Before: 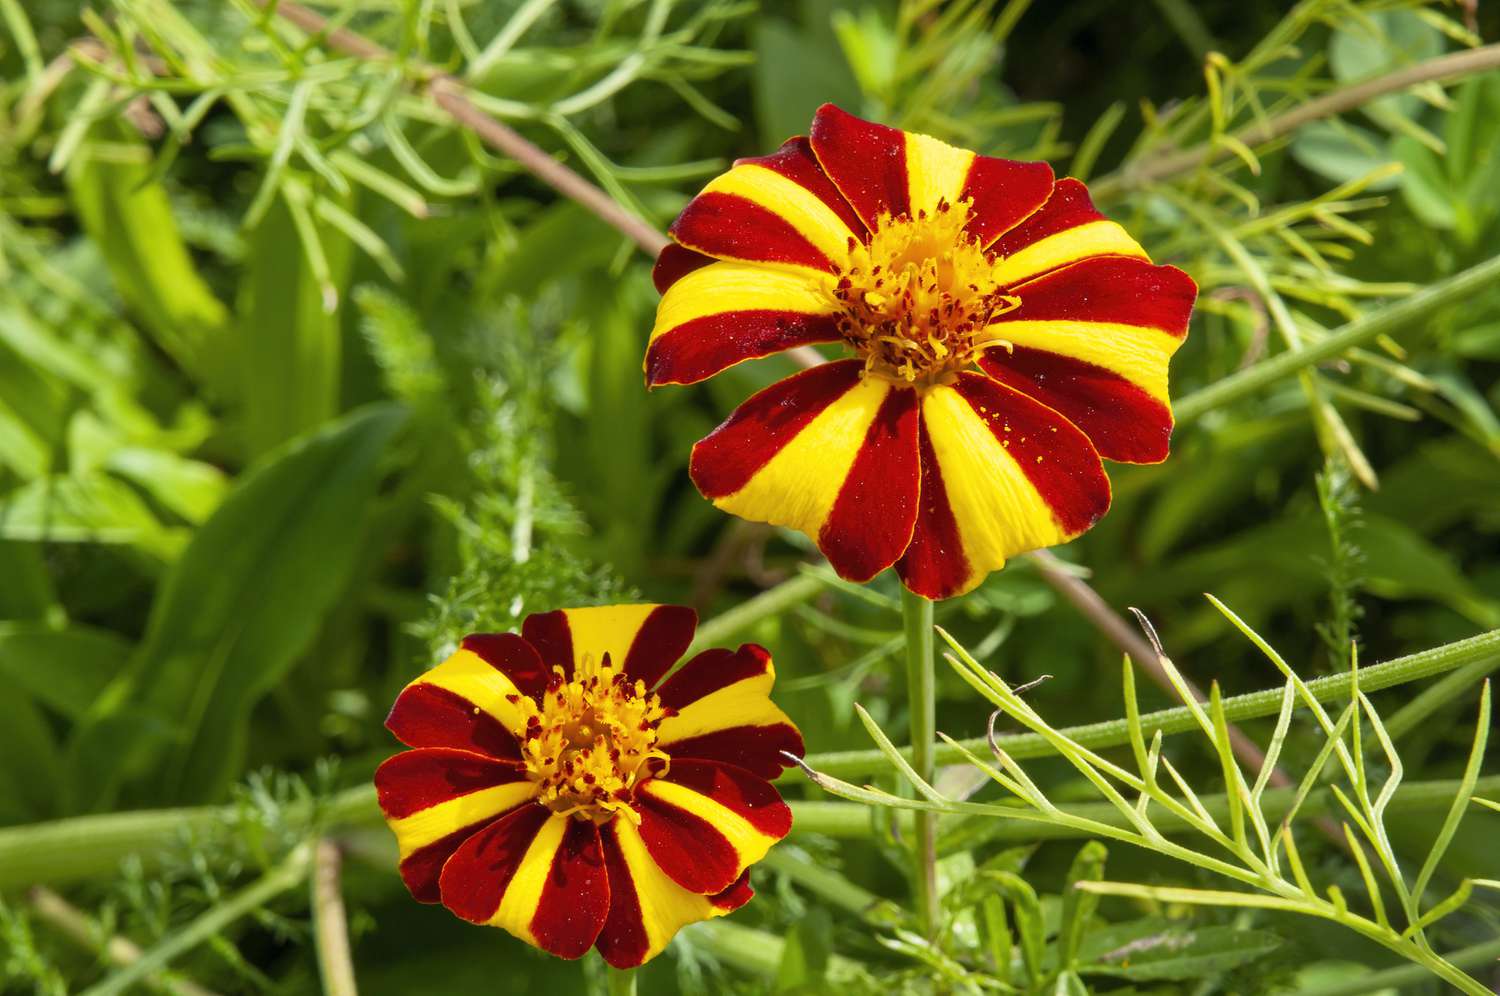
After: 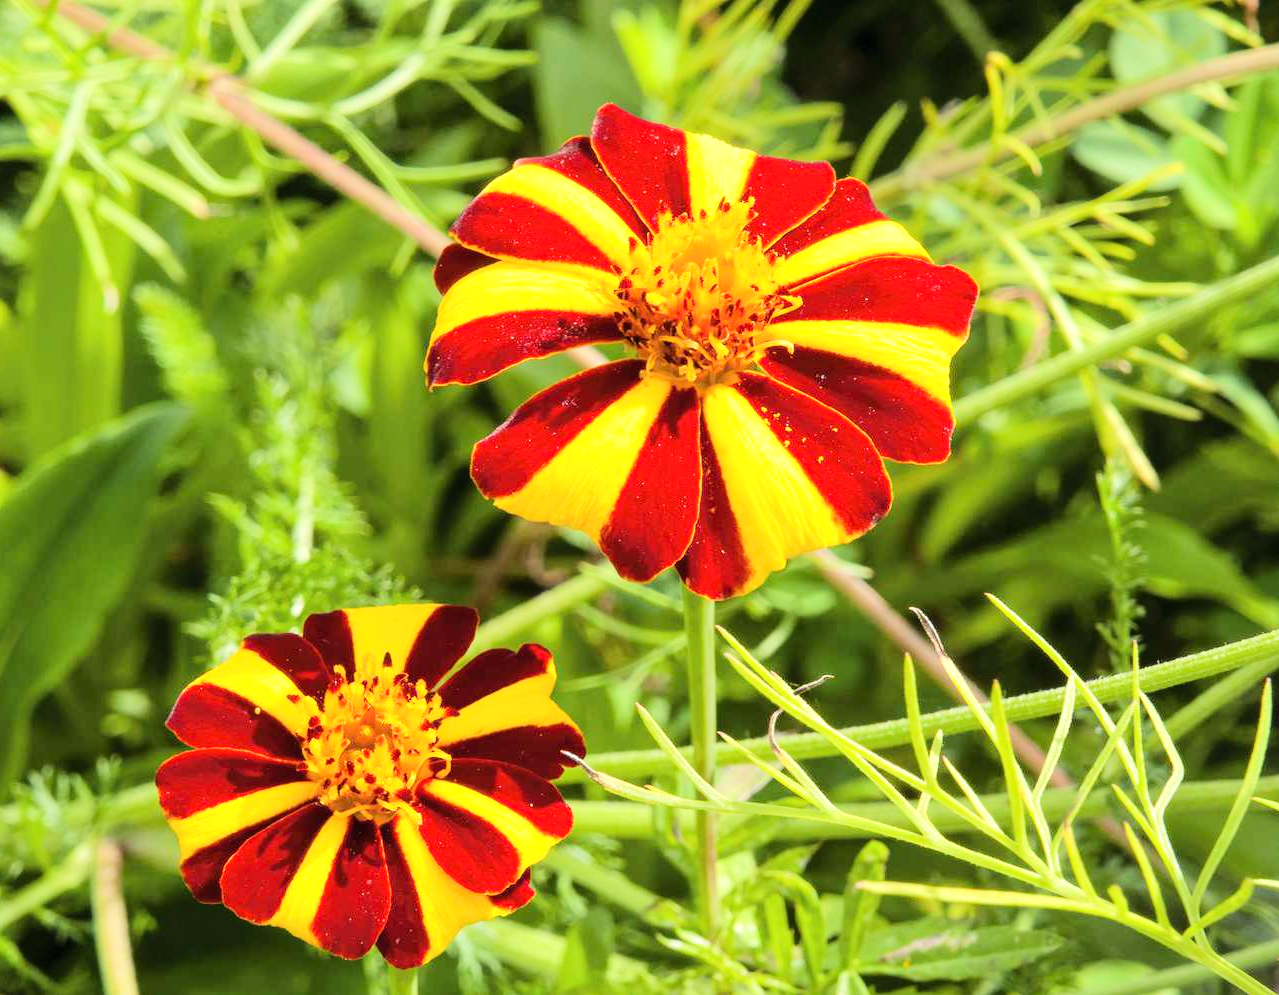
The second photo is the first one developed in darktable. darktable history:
tone equalizer: -7 EV 0.141 EV, -6 EV 0.613 EV, -5 EV 1.16 EV, -4 EV 1.33 EV, -3 EV 1.12 EV, -2 EV 0.6 EV, -1 EV 0.152 EV, edges refinement/feathering 500, mask exposure compensation -1.57 EV, preserve details no
crop and rotate: left 14.68%
exposure: exposure 0.128 EV, compensate highlight preservation false
